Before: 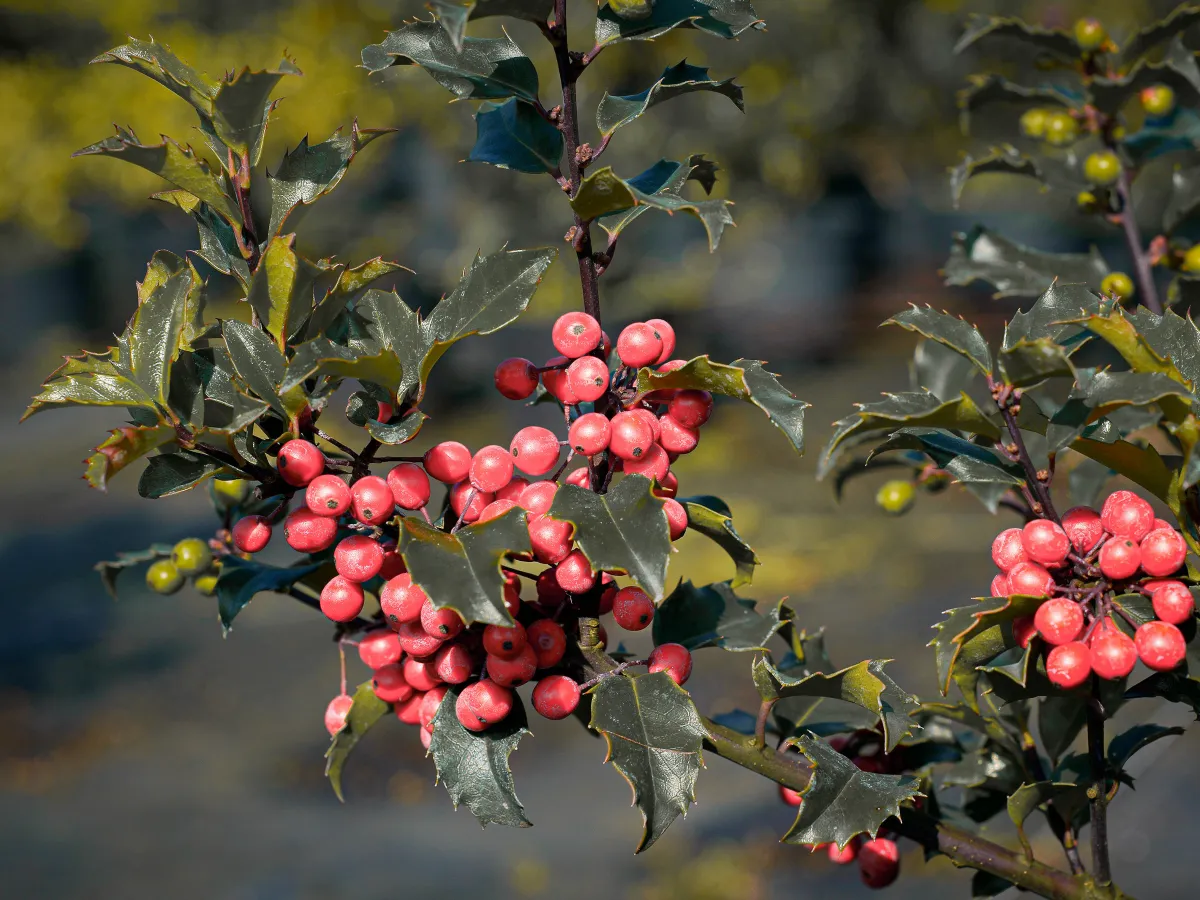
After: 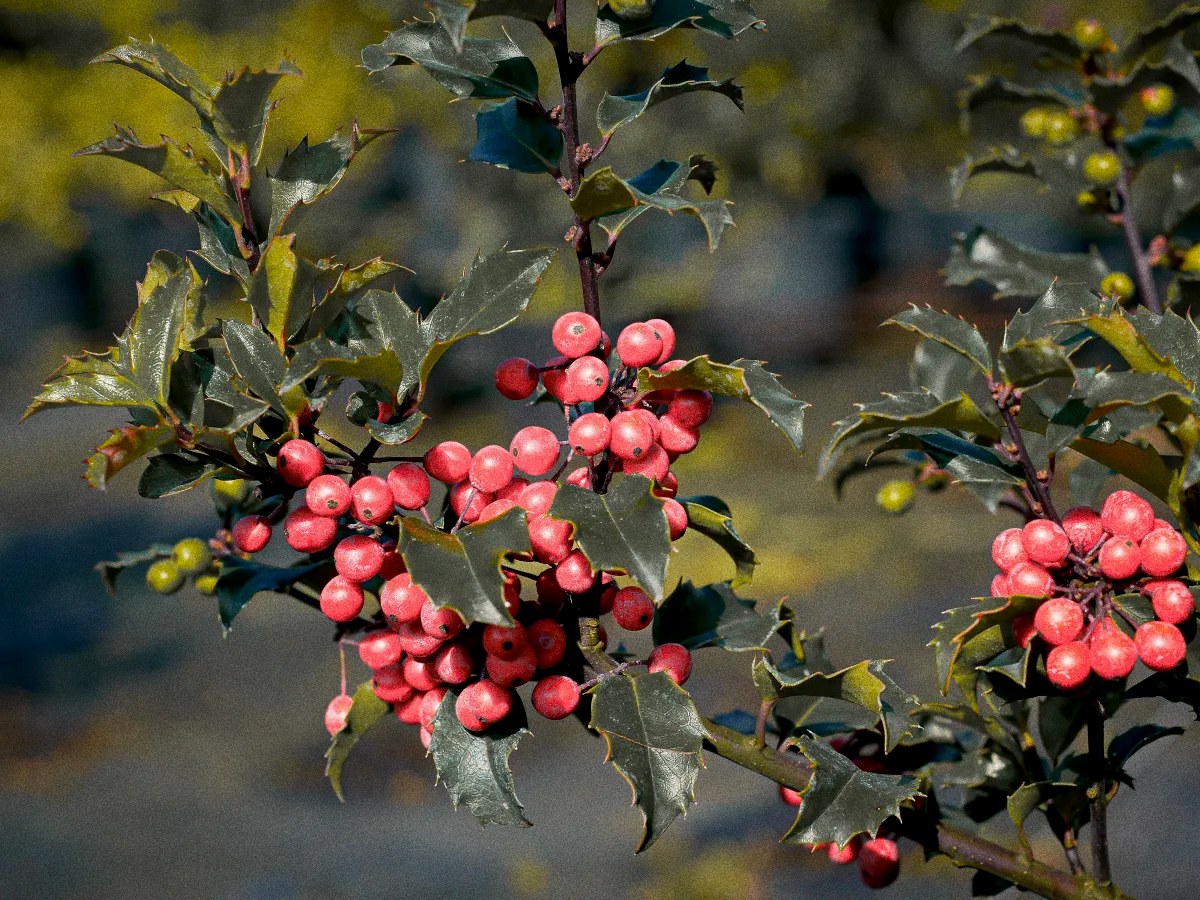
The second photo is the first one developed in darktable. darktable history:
grain: coarseness 11.82 ISO, strength 36.67%, mid-tones bias 74.17%
exposure: black level correction 0.005, exposure 0.001 EV, compensate highlight preservation false
